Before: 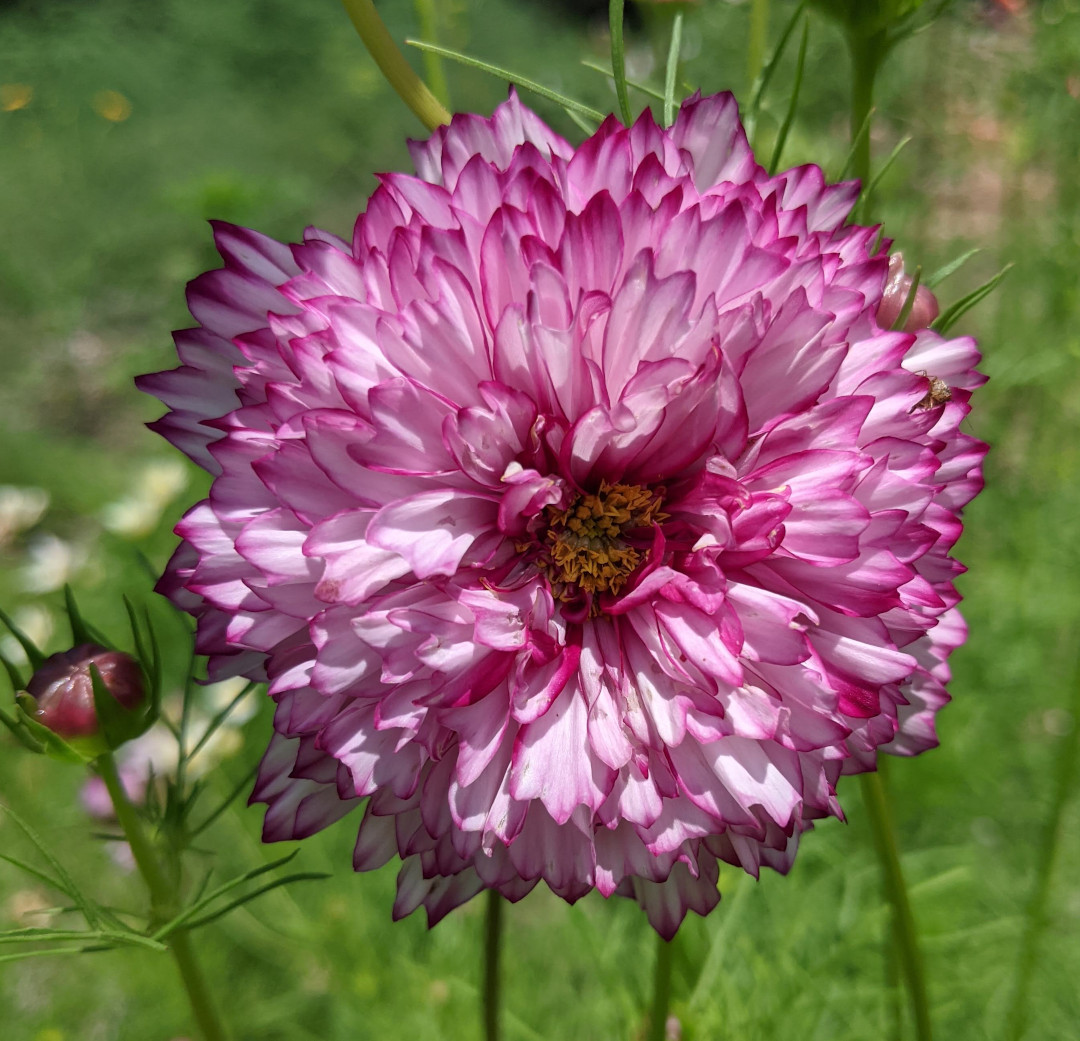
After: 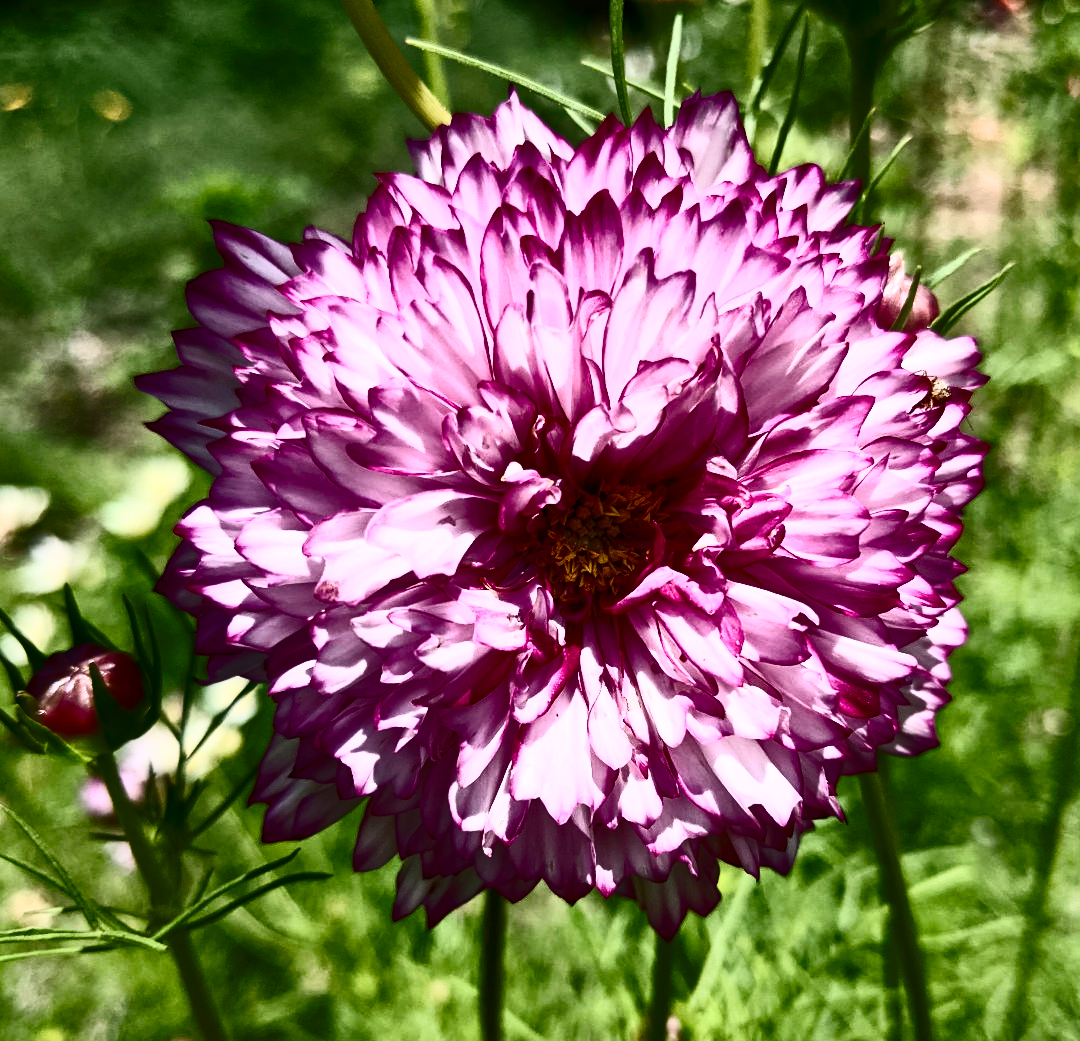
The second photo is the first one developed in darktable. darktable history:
contrast brightness saturation: contrast 0.917, brightness 0.195
color balance rgb: perceptual saturation grading › global saturation 20%, perceptual saturation grading › highlights -25.039%, perceptual saturation grading › shadows 25.426%, contrast 4.932%
